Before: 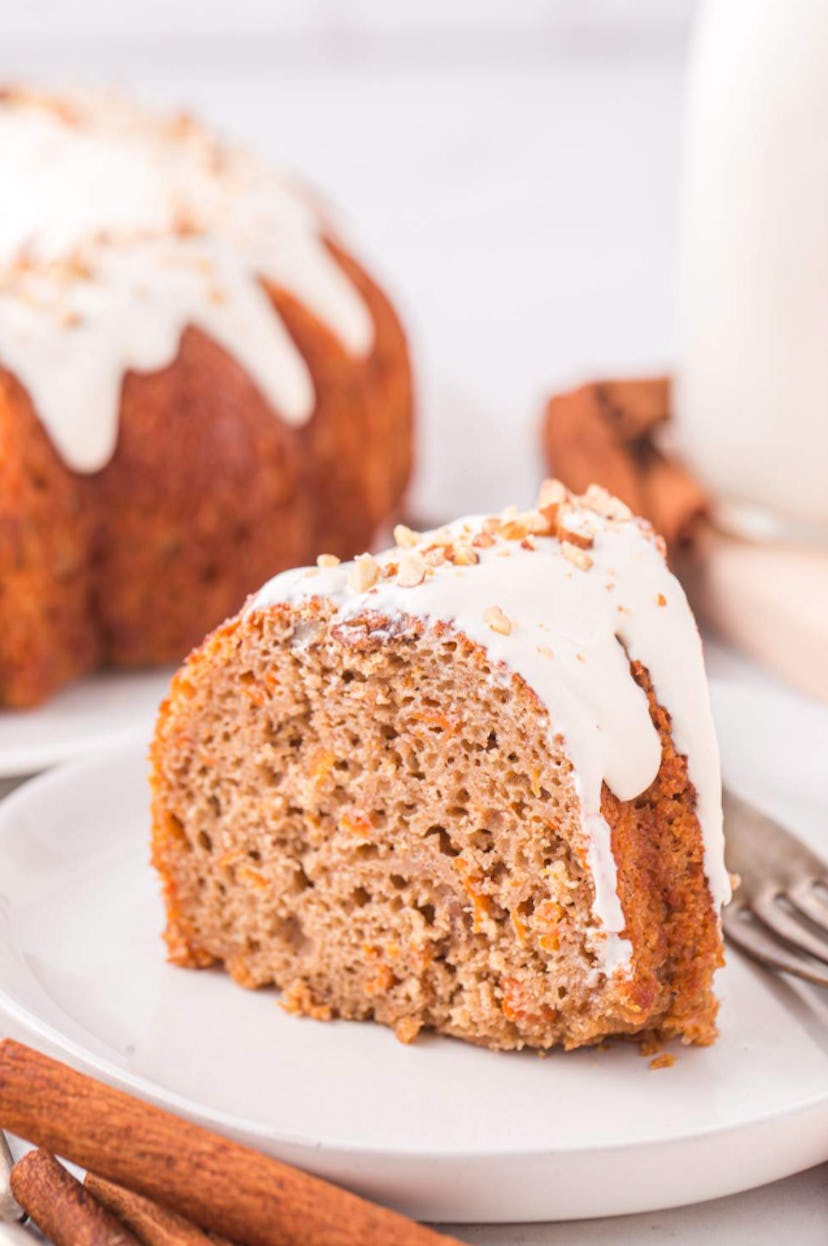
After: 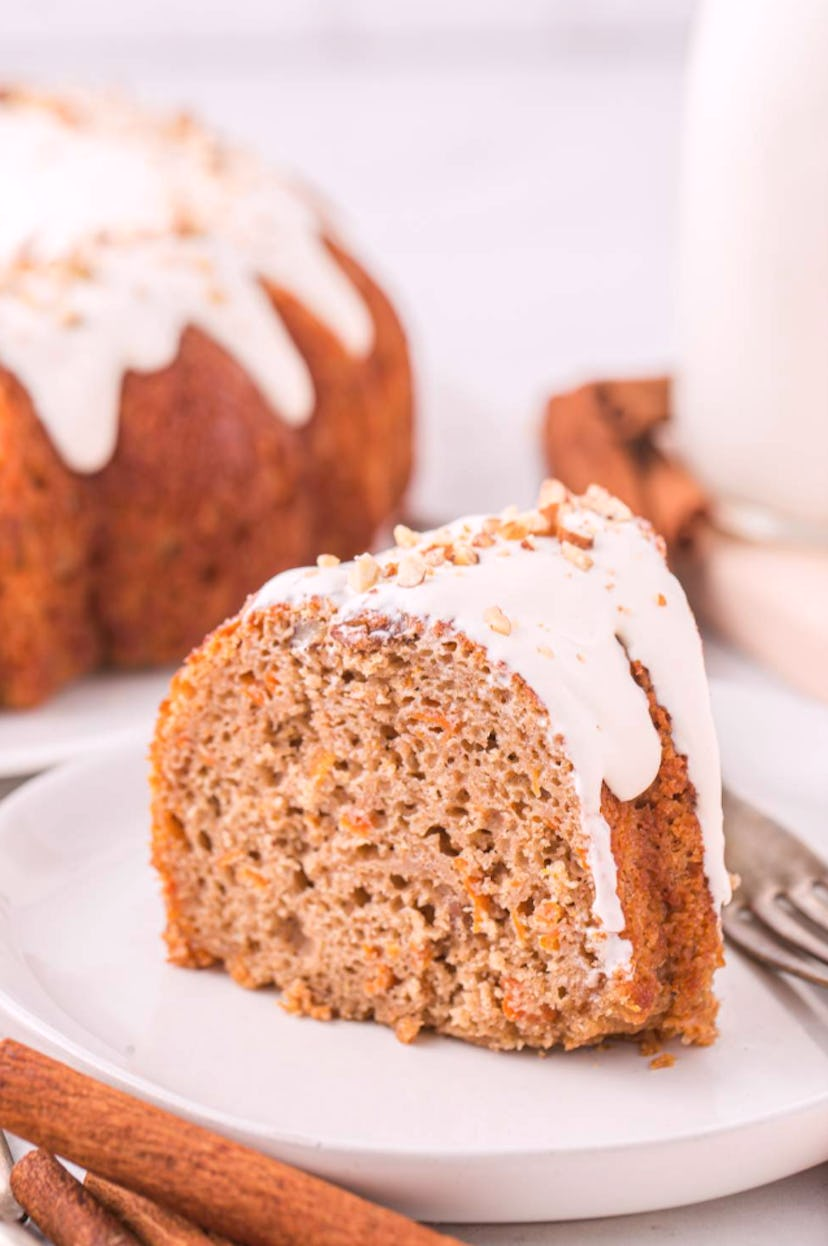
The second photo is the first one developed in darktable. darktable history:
color correction: highlights a* 2.95, highlights b* -1.48, shadows a* -0.053, shadows b* 2.22, saturation 0.976
